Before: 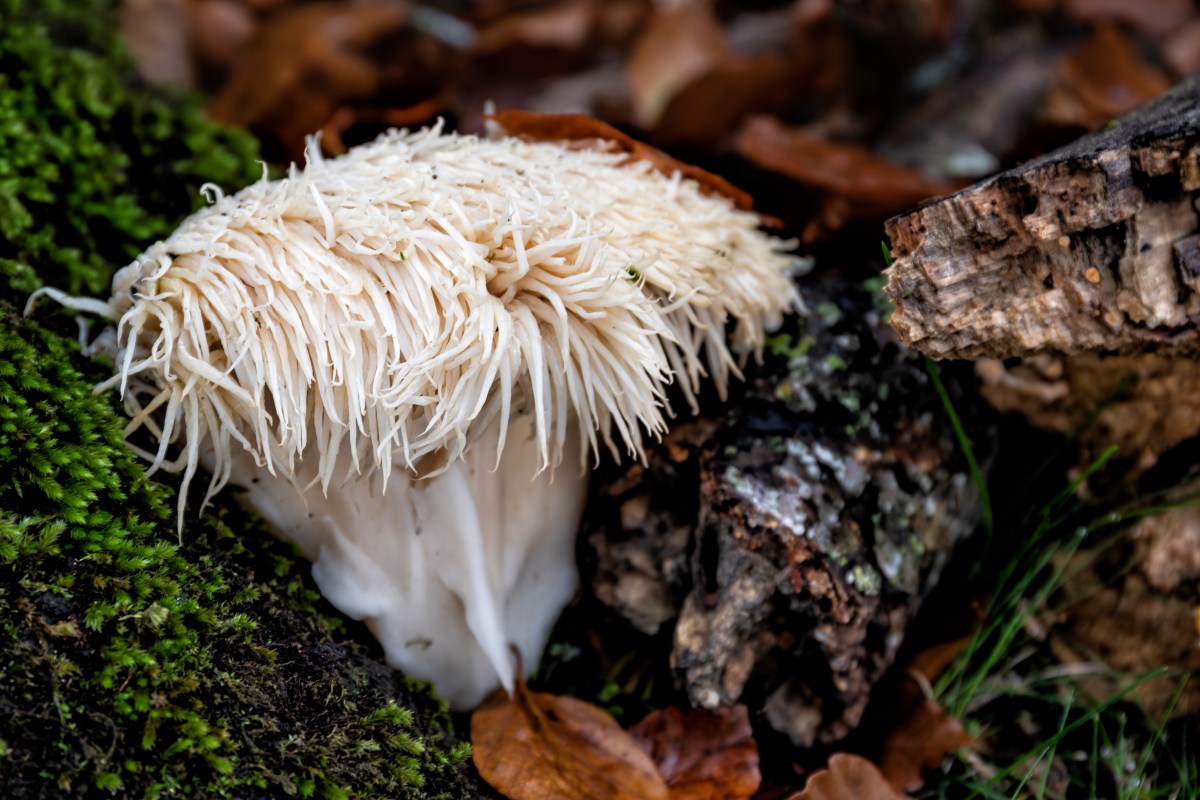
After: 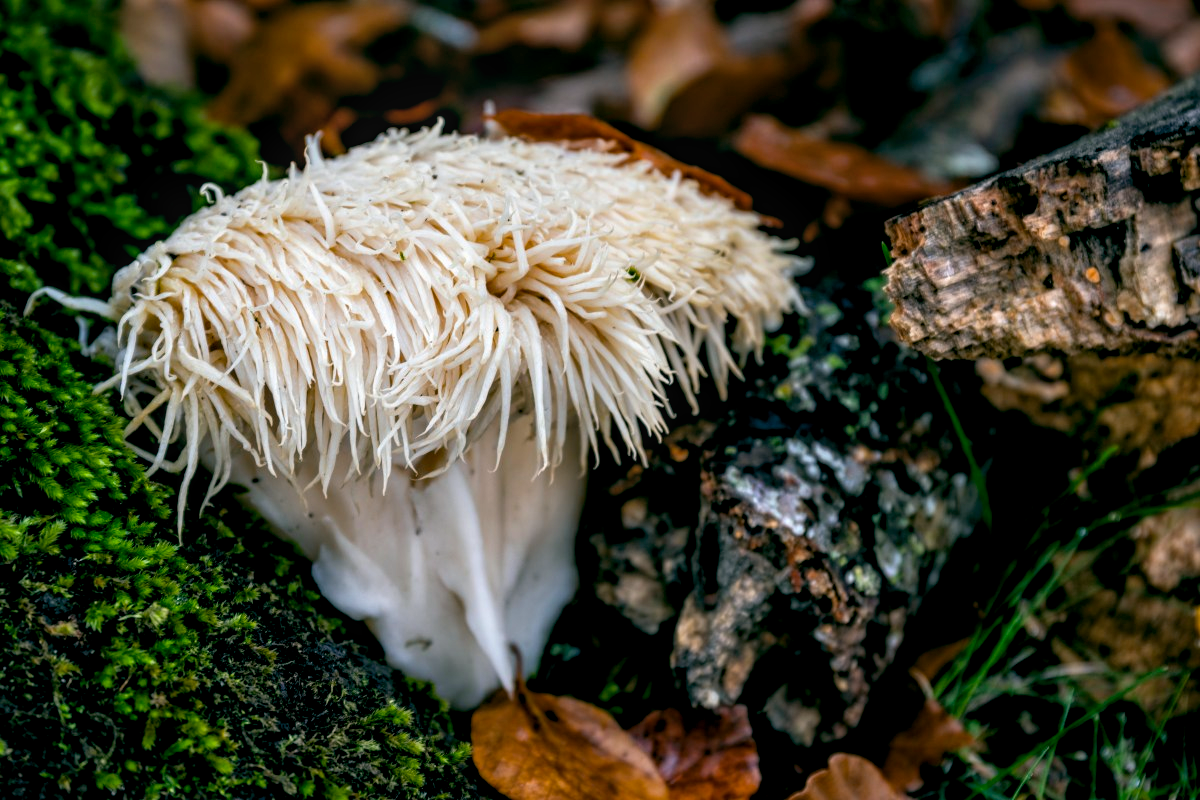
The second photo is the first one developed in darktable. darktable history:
color balance rgb: shadows lift › chroma 2.616%, shadows lift › hue 189.45°, global offset › luminance -0.326%, global offset › chroma 0.111%, global offset › hue 165.05°, linear chroma grading › global chroma 8.802%, perceptual saturation grading › global saturation 17.203%
local contrast: on, module defaults
